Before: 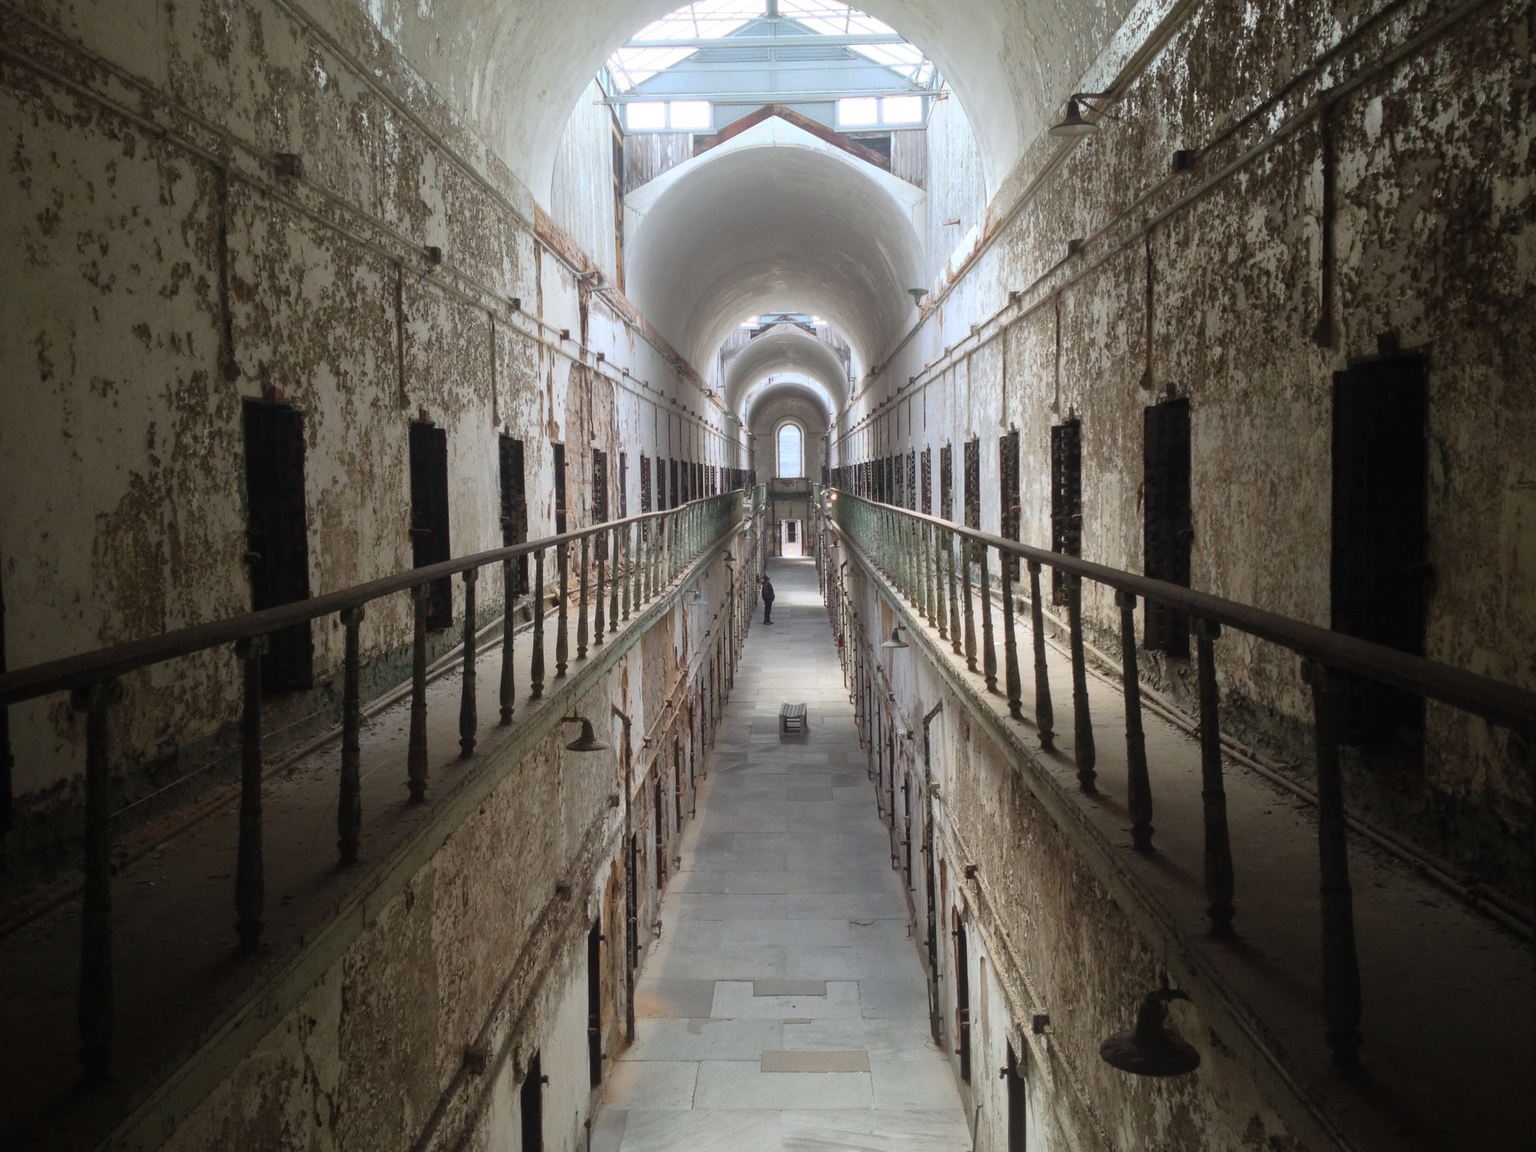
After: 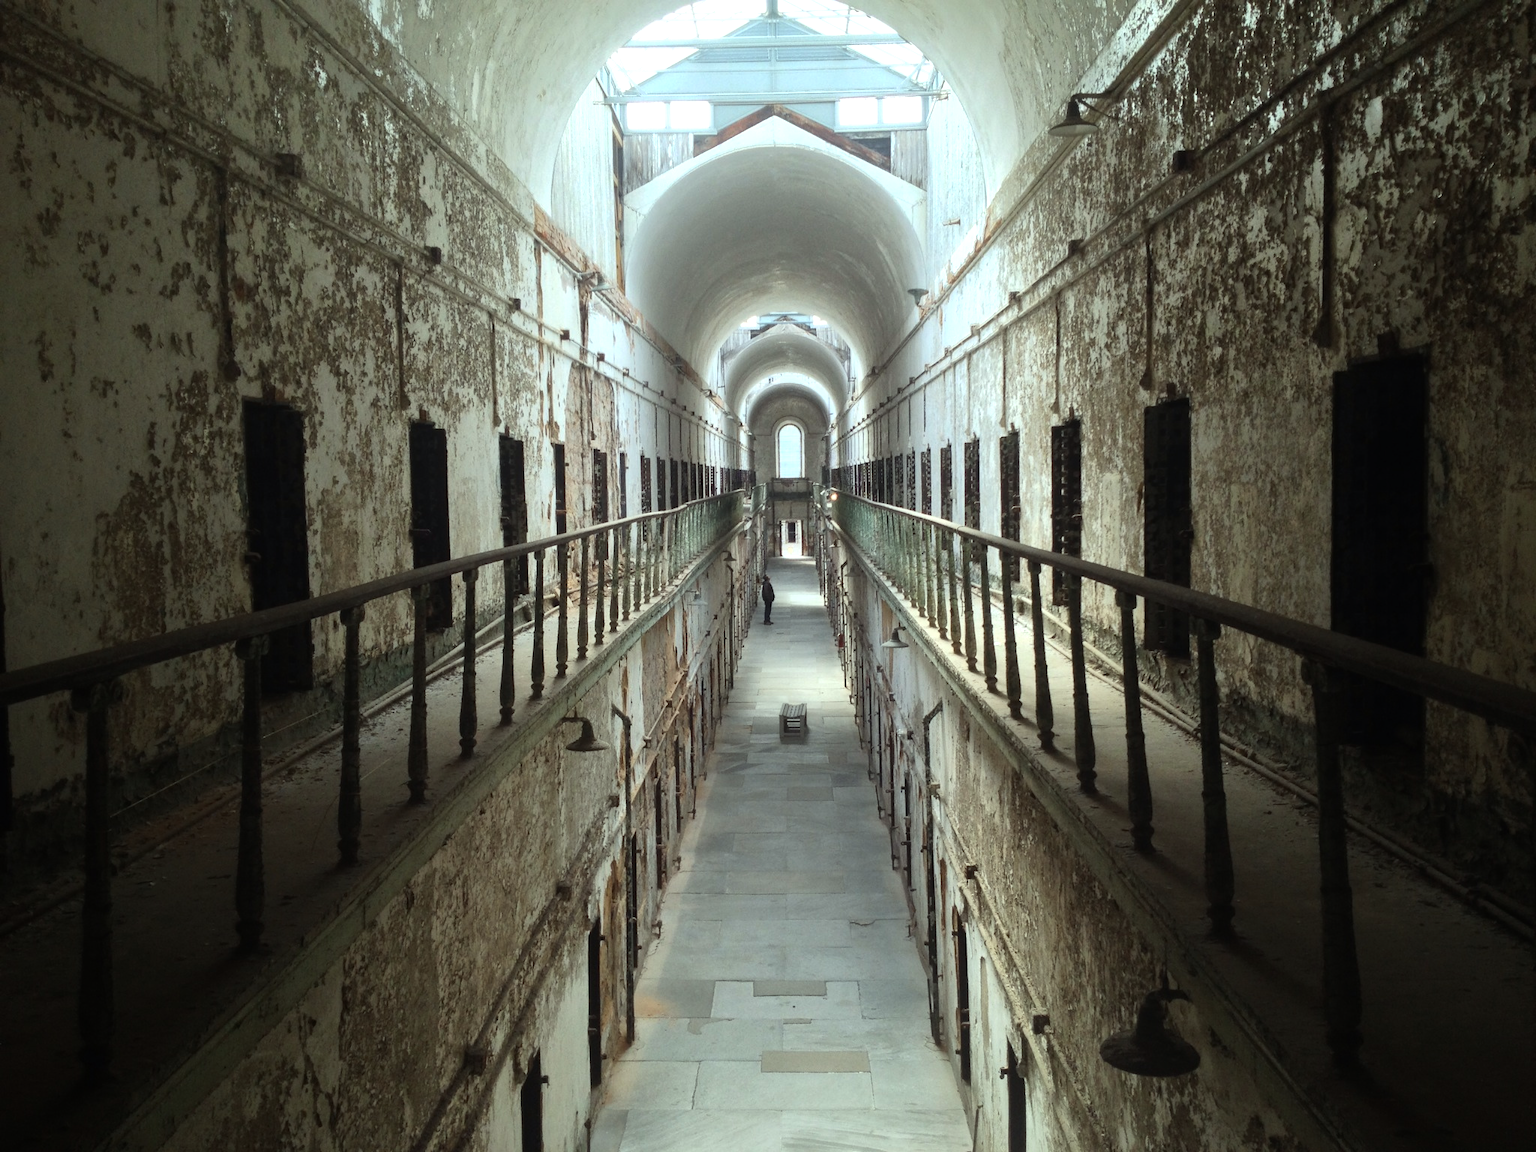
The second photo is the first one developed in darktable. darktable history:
color correction: highlights a* -8, highlights b* 3.1
tone equalizer: -8 EV -0.417 EV, -7 EV -0.389 EV, -6 EV -0.333 EV, -5 EV -0.222 EV, -3 EV 0.222 EV, -2 EV 0.333 EV, -1 EV 0.389 EV, +0 EV 0.417 EV, edges refinement/feathering 500, mask exposure compensation -1.57 EV, preserve details no
